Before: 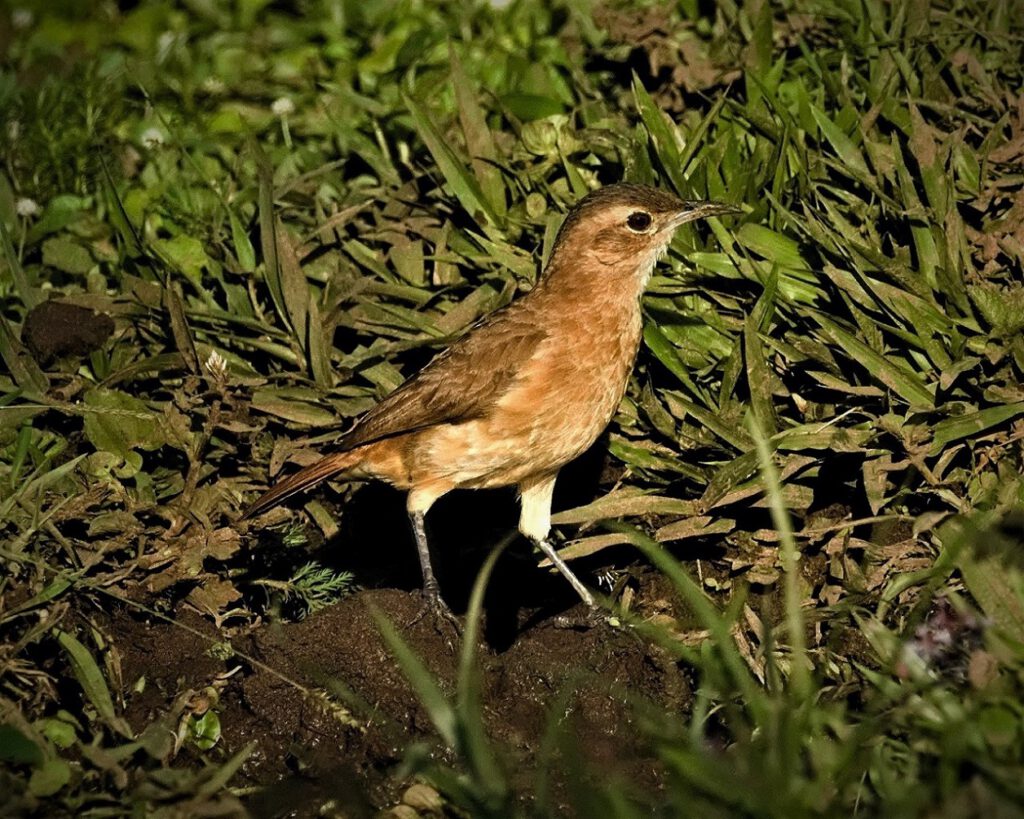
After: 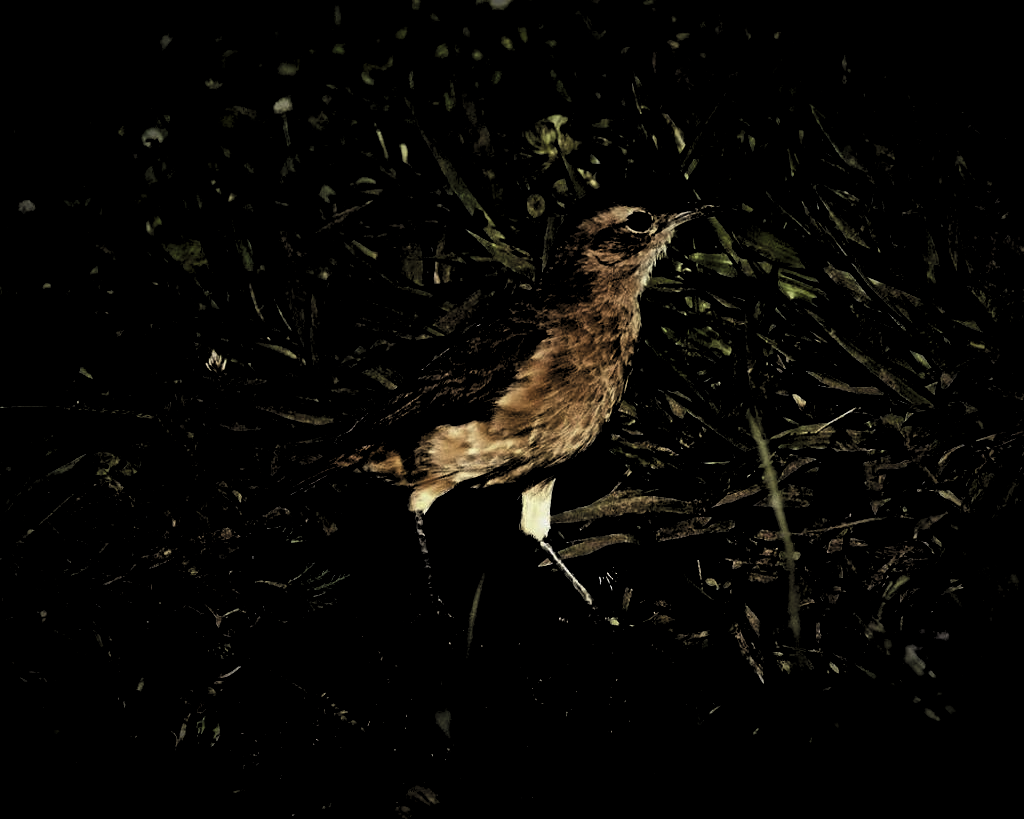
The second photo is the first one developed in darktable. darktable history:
levels: levels [0.514, 0.759, 1]
rotate and perspective: automatic cropping off
